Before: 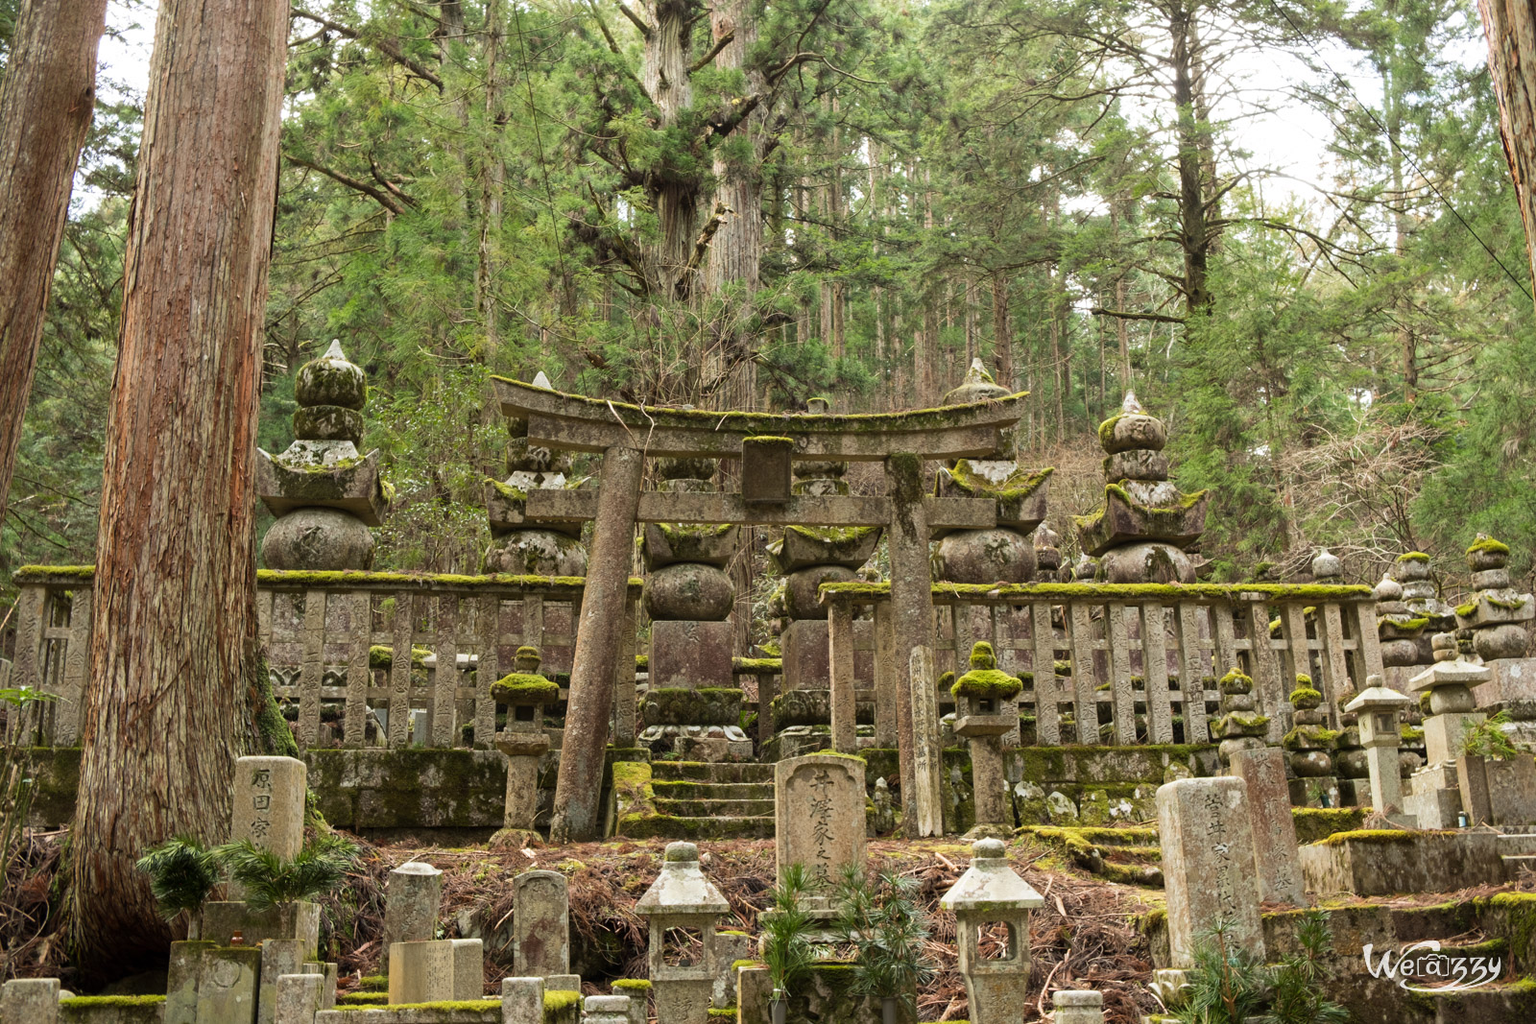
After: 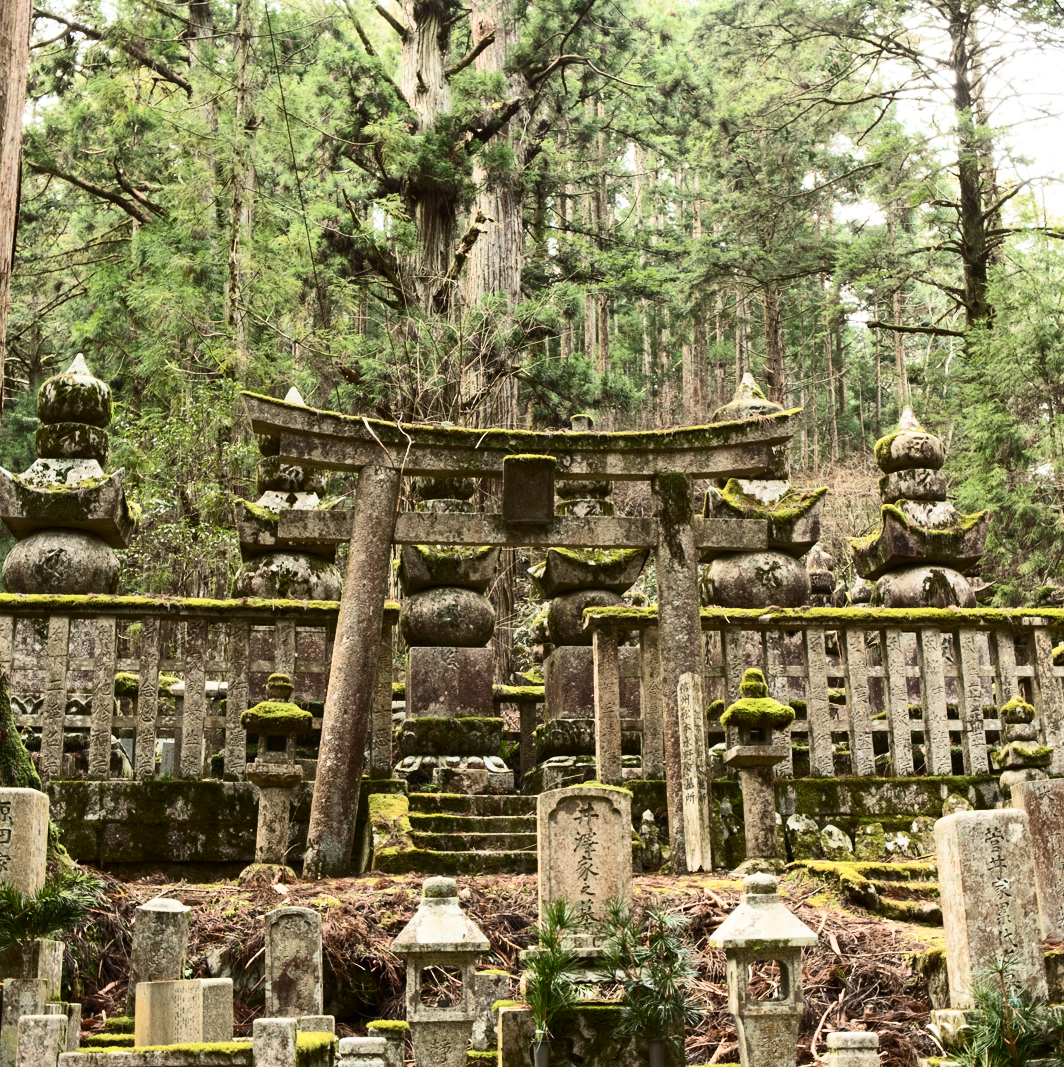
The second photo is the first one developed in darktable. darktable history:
crop: left 16.899%, right 16.556%
contrast brightness saturation: contrast 0.39, brightness 0.1
